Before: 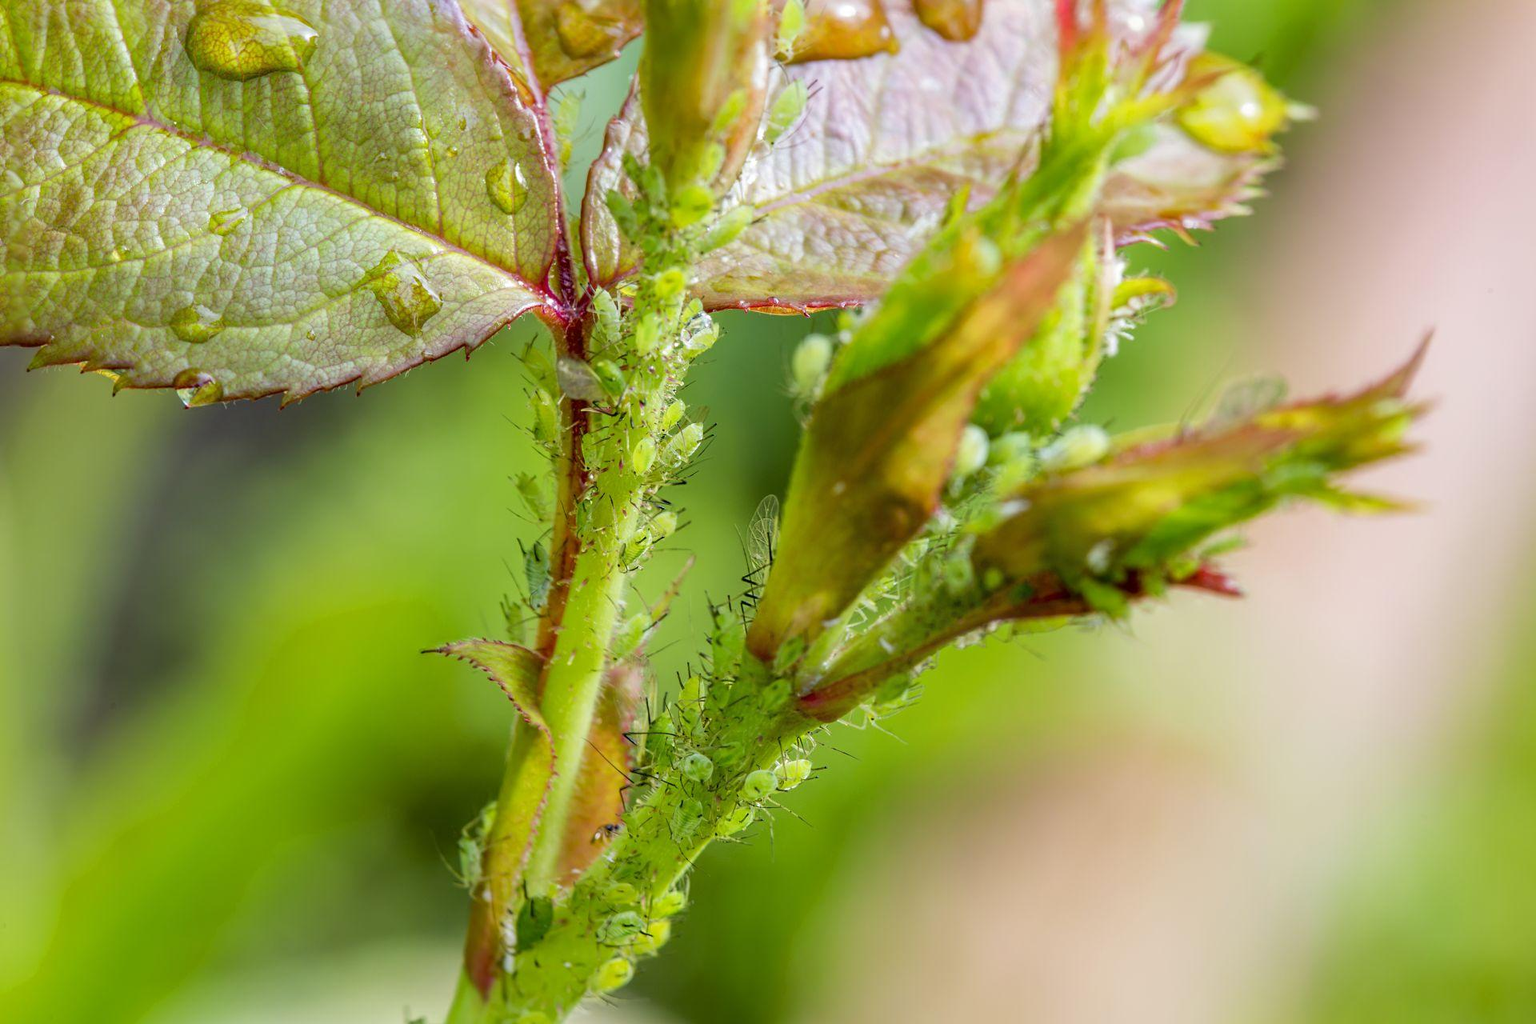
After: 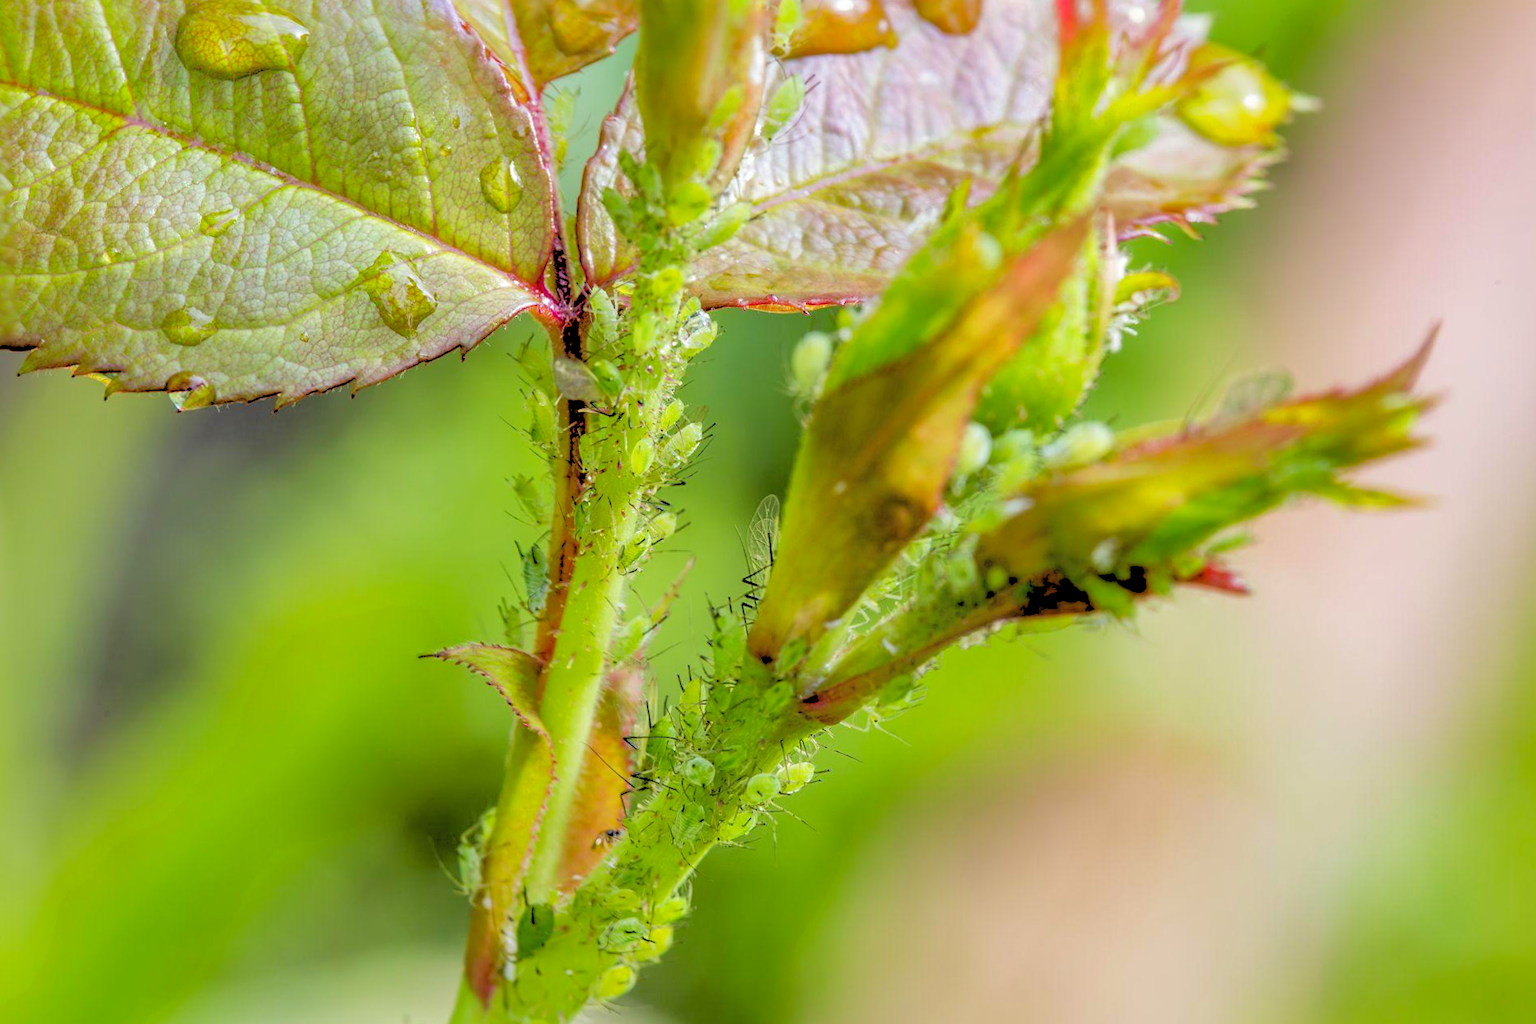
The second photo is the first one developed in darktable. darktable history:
rgb levels: levels [[0.027, 0.429, 0.996], [0, 0.5, 1], [0, 0.5, 1]]
rotate and perspective: rotation -0.45°, automatic cropping original format, crop left 0.008, crop right 0.992, crop top 0.012, crop bottom 0.988
shadows and highlights: on, module defaults
